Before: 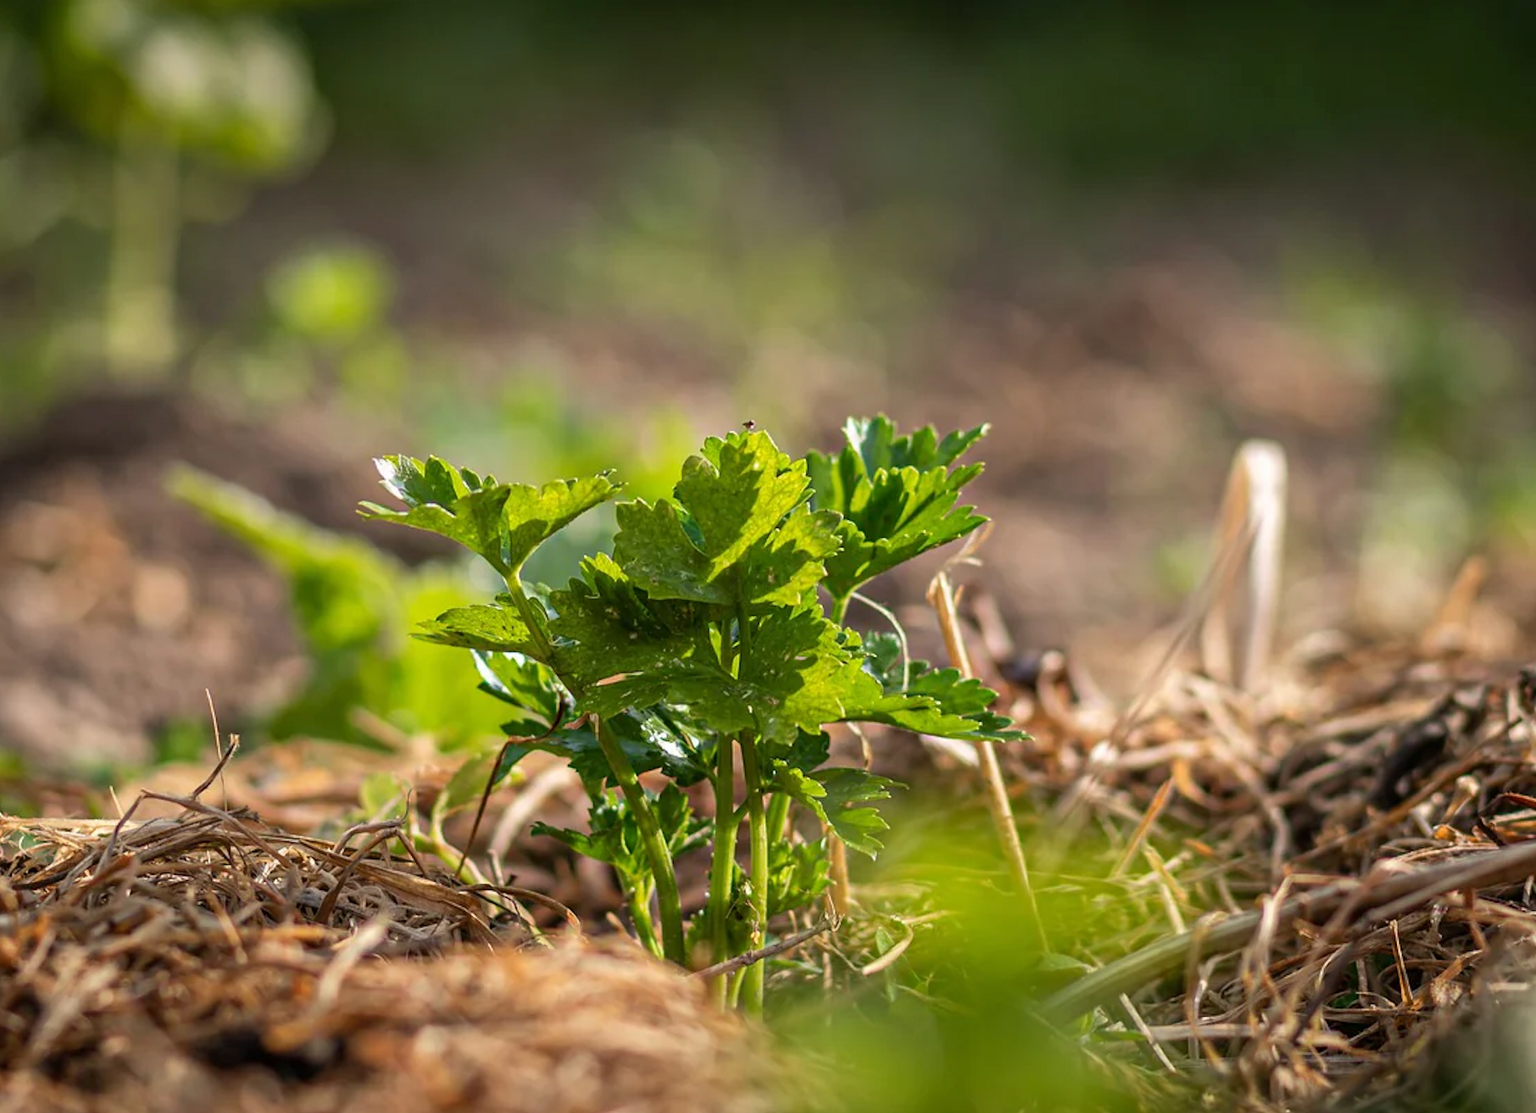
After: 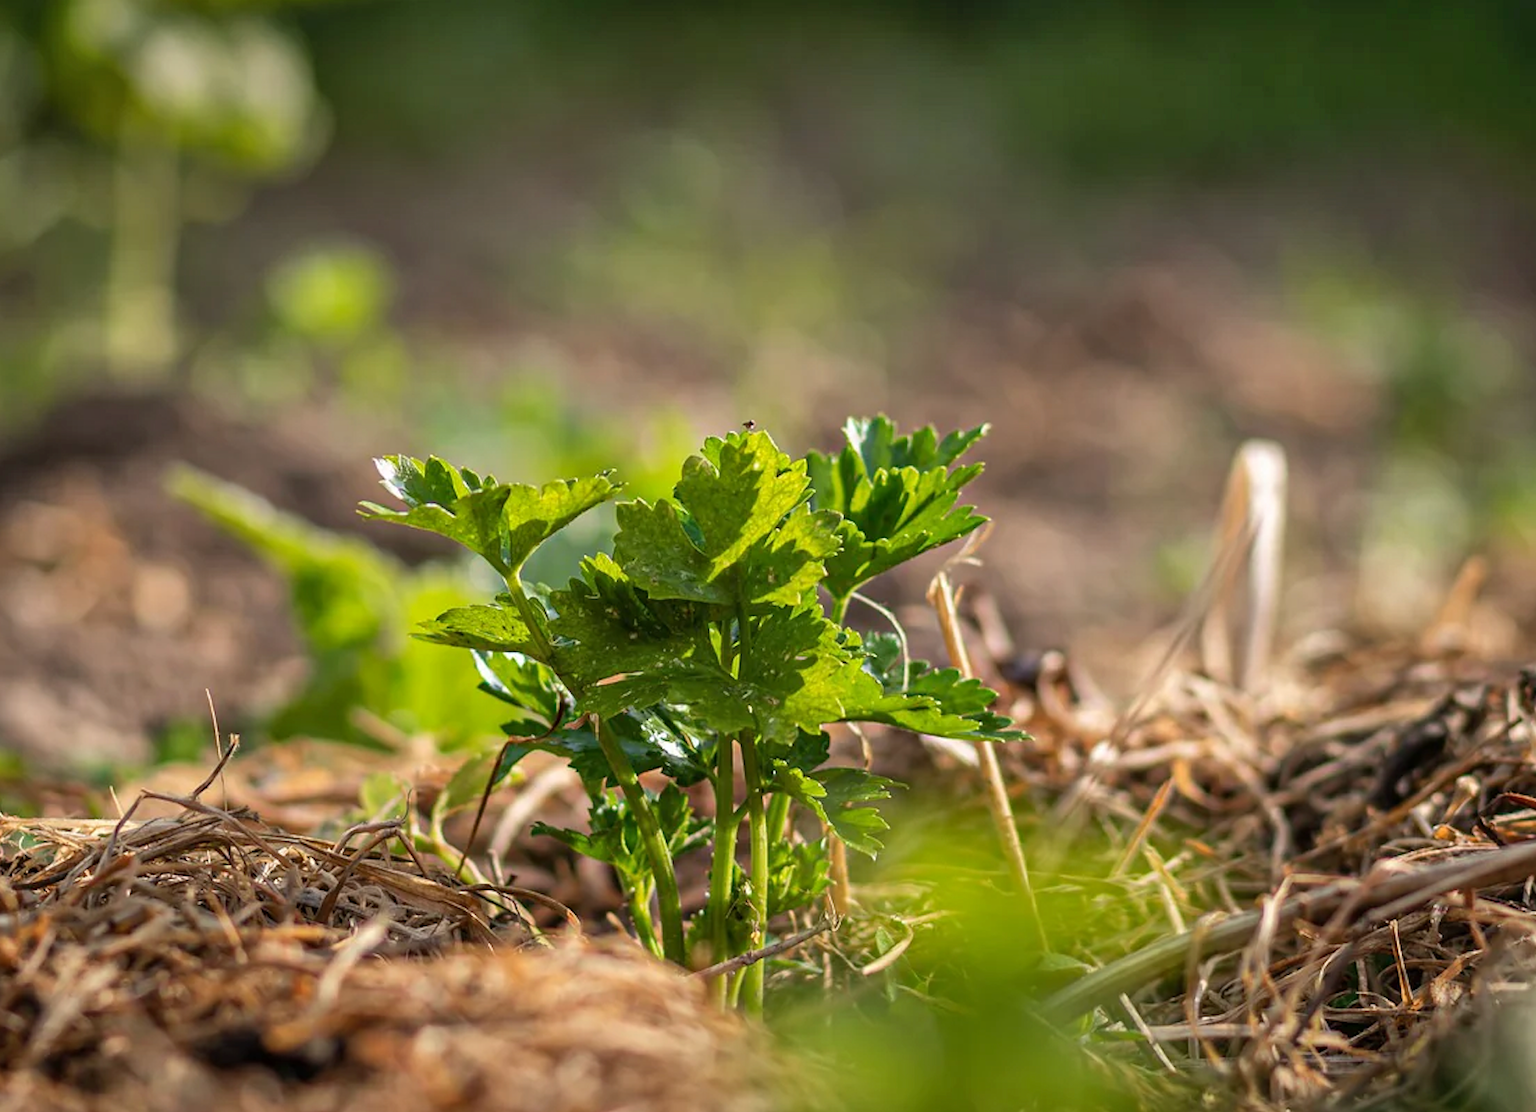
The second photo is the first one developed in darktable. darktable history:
shadows and highlights: low approximation 0.01, soften with gaussian
exposure: compensate highlight preservation false
